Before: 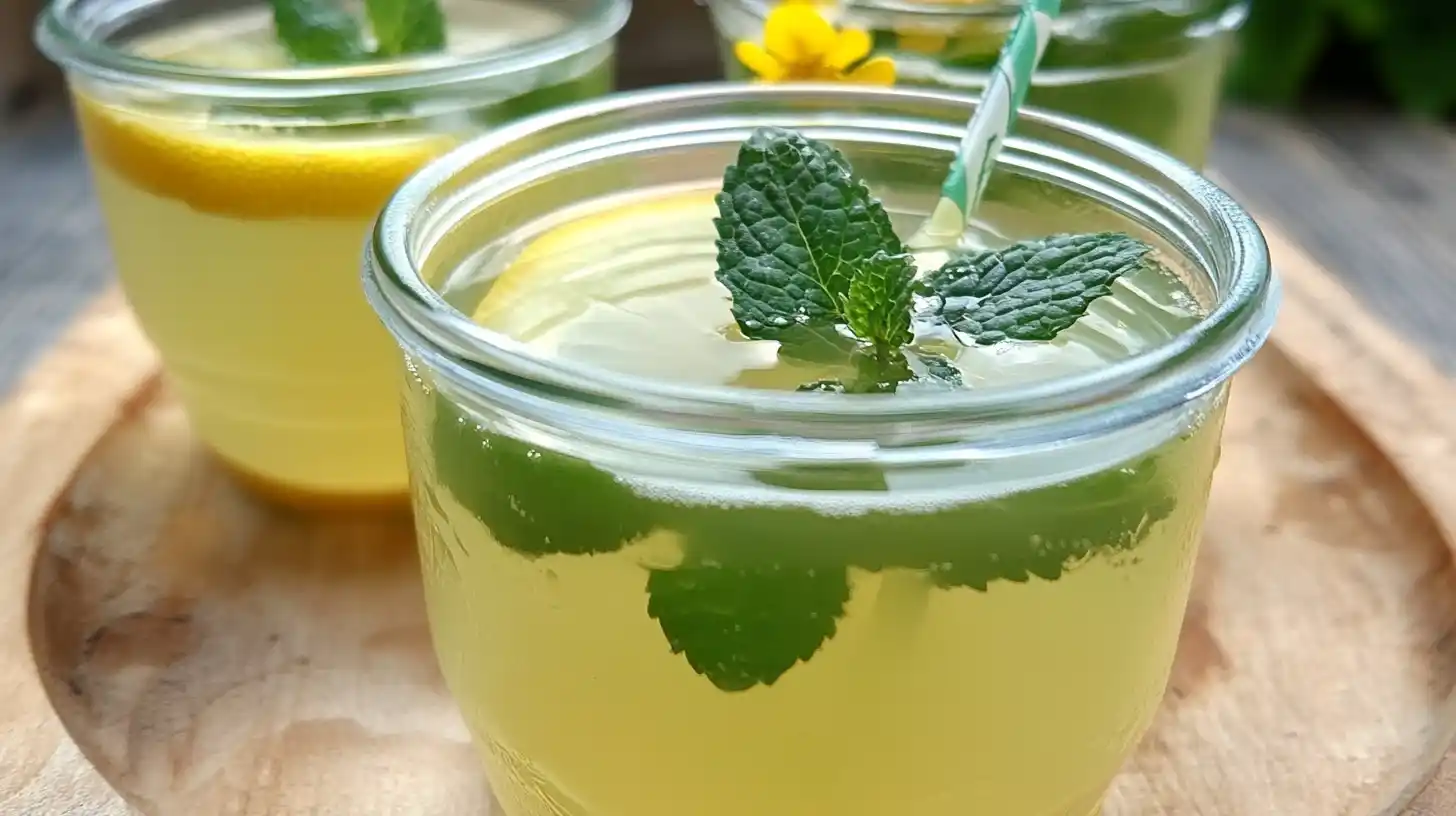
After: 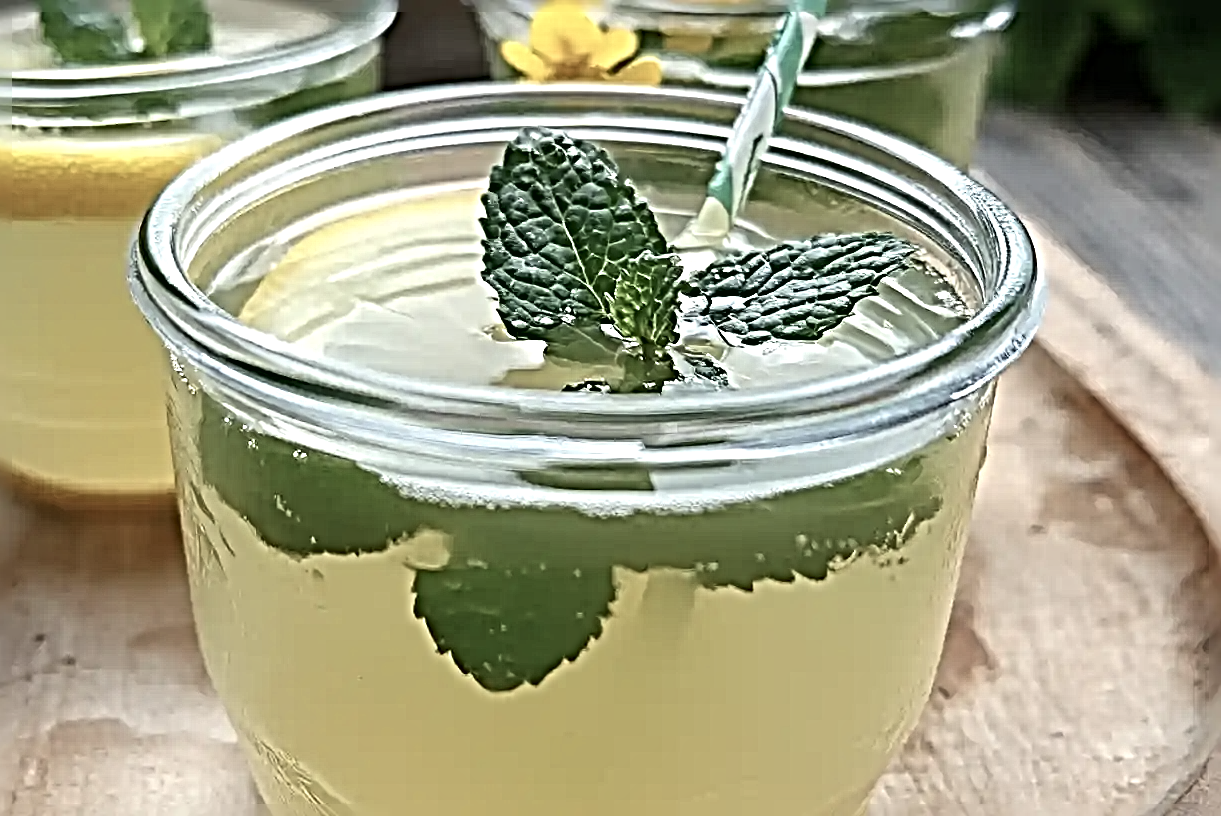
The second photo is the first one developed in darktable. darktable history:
contrast brightness saturation: contrast 0.101, saturation -0.37
crop: left 16.113%
sharpen: radius 6.256, amount 1.809, threshold 0.099
exposure: black level correction 0, exposure 0 EV, compensate highlight preservation false
